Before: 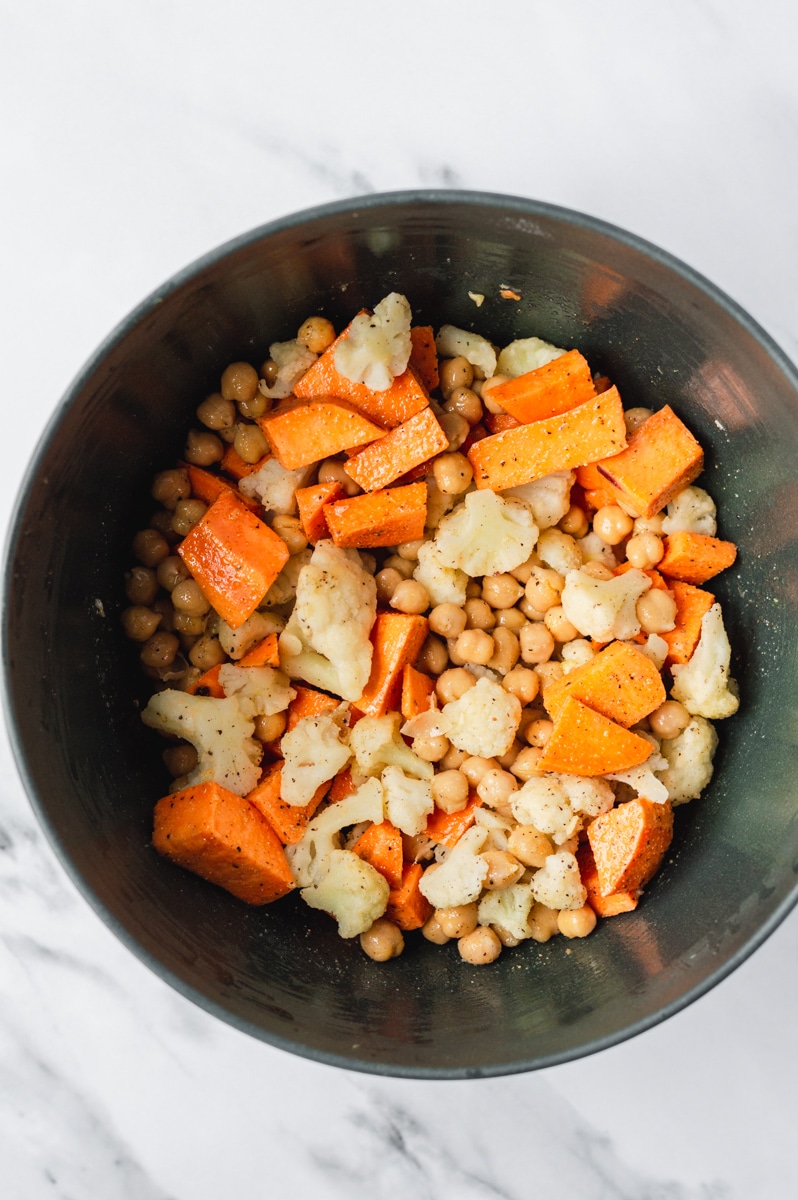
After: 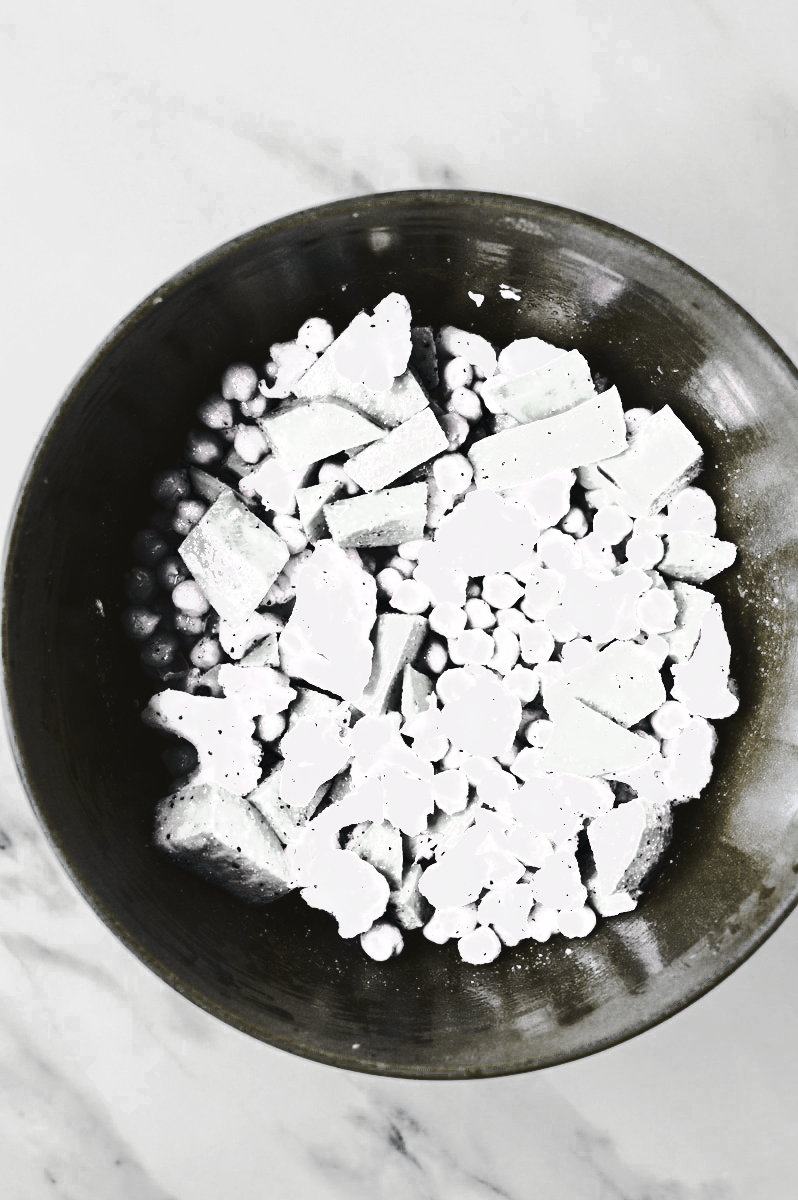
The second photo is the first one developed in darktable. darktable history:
tone curve: curves: ch0 [(0, 0) (0.003, 0.043) (0.011, 0.043) (0.025, 0.035) (0.044, 0.042) (0.069, 0.035) (0.1, 0.03) (0.136, 0.017) (0.177, 0.03) (0.224, 0.06) (0.277, 0.118) (0.335, 0.189) (0.399, 0.297) (0.468, 0.483) (0.543, 0.631) (0.623, 0.746) (0.709, 0.823) (0.801, 0.944) (0.898, 0.966) (1, 1)], preserve colors none
color look up table: target L [86.69, 86.69, 98.96, 98.52, 83.58, 89.13, 85.2, 98.71, 65.34, 42.64, 39.78, 200.37, 79.72, 79.88, 84.12, 98.84, 34.38, 86.52, 75.77, 45.79, 98.89, 22.62, 41.9, 42.25, 24.42, 21.7, 0.174, 0.279, 0.07, 0.035, 0.174, 0.244, 0.166, 21.7, 20.08, 20.54, 39.42, 14.68, 20.79, 20.54, 0.209, 0.306, 0.174, 68.76, 66.7, 55.84, 53.19, 0.035, 14.68], target a [10.72, 10.72, 0.002, 0.193, 0.001, -0.003, 0.626, 0.474, 0.001, 0.001, 0.001, 0, 0.002, 0.167, 4.015, 0.238, 0.001, 8.292, 0.095, 0.002, 0.475, 0.001 ×5, 0 ×6, -0.034, 0.001, 0.001, 0.001, -0.378, -1.418, 0.001, 0.001, 0, -0.034, 0, 0, 0.001, 0.002, 0.001, 0, -1.418], target b [-20.28, -20.28, -0.013, -0.159, -0.004, 0.026, -0.424, -0.369, -0.01, -0.009, -0.009, 0, -0.013, -0.137, -2.221, -0.191, -0.009, -4.336, -0.086, -0.012, -0.37, -0.006, -0.01, -0.01, -0.006, -0.004, 0 ×6, -0.012, -0.004, -0.006, -0.006, 4.914, 24.77, -0.006, -0.006, 0, -0.012, 0, 0.003, -0.005, -0.012, -0.009, 0, 24.77], num patches 49
